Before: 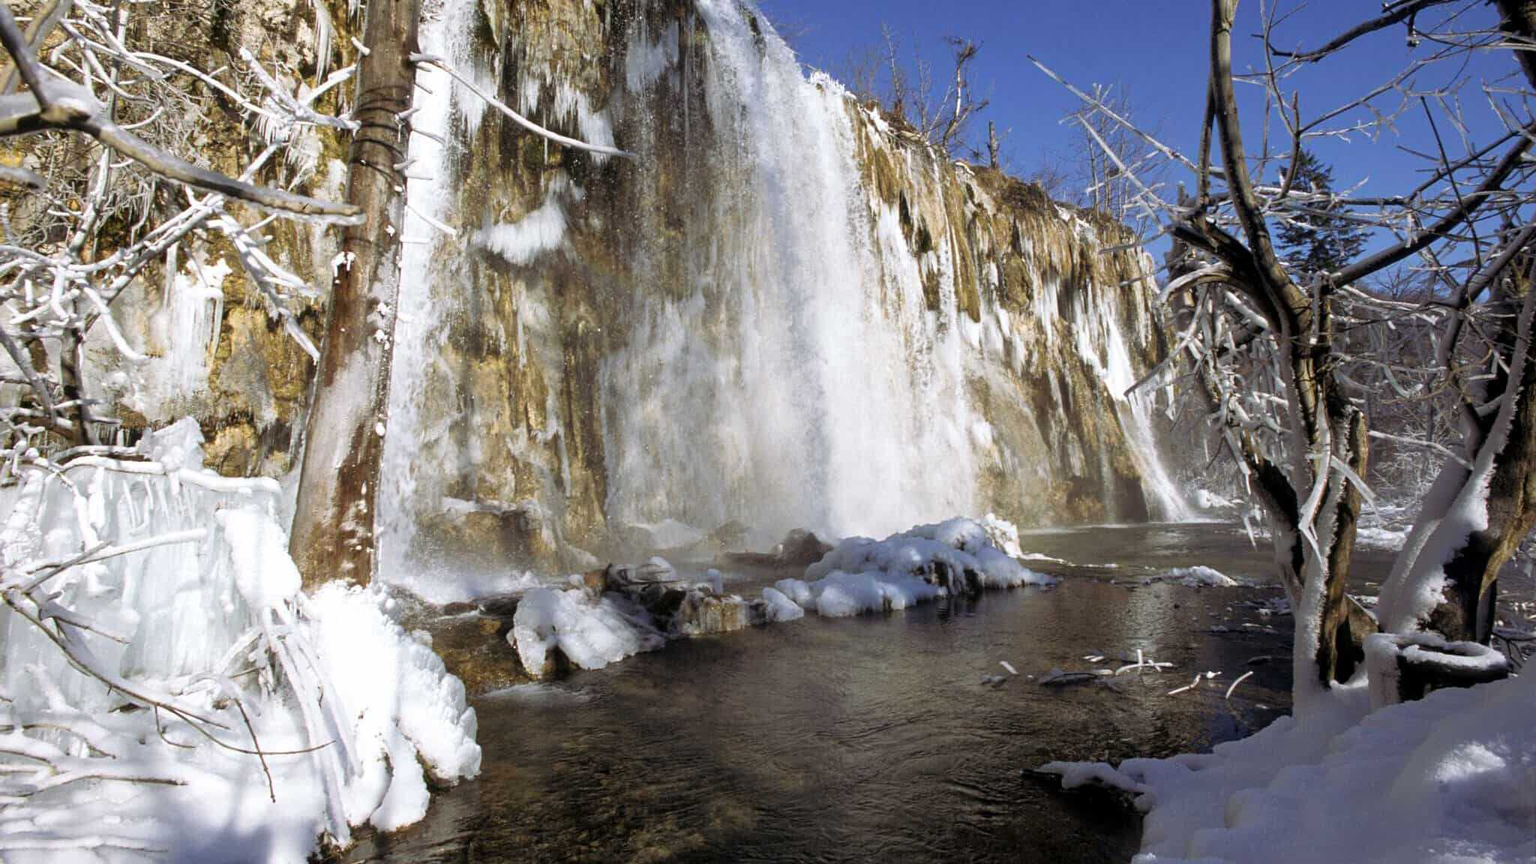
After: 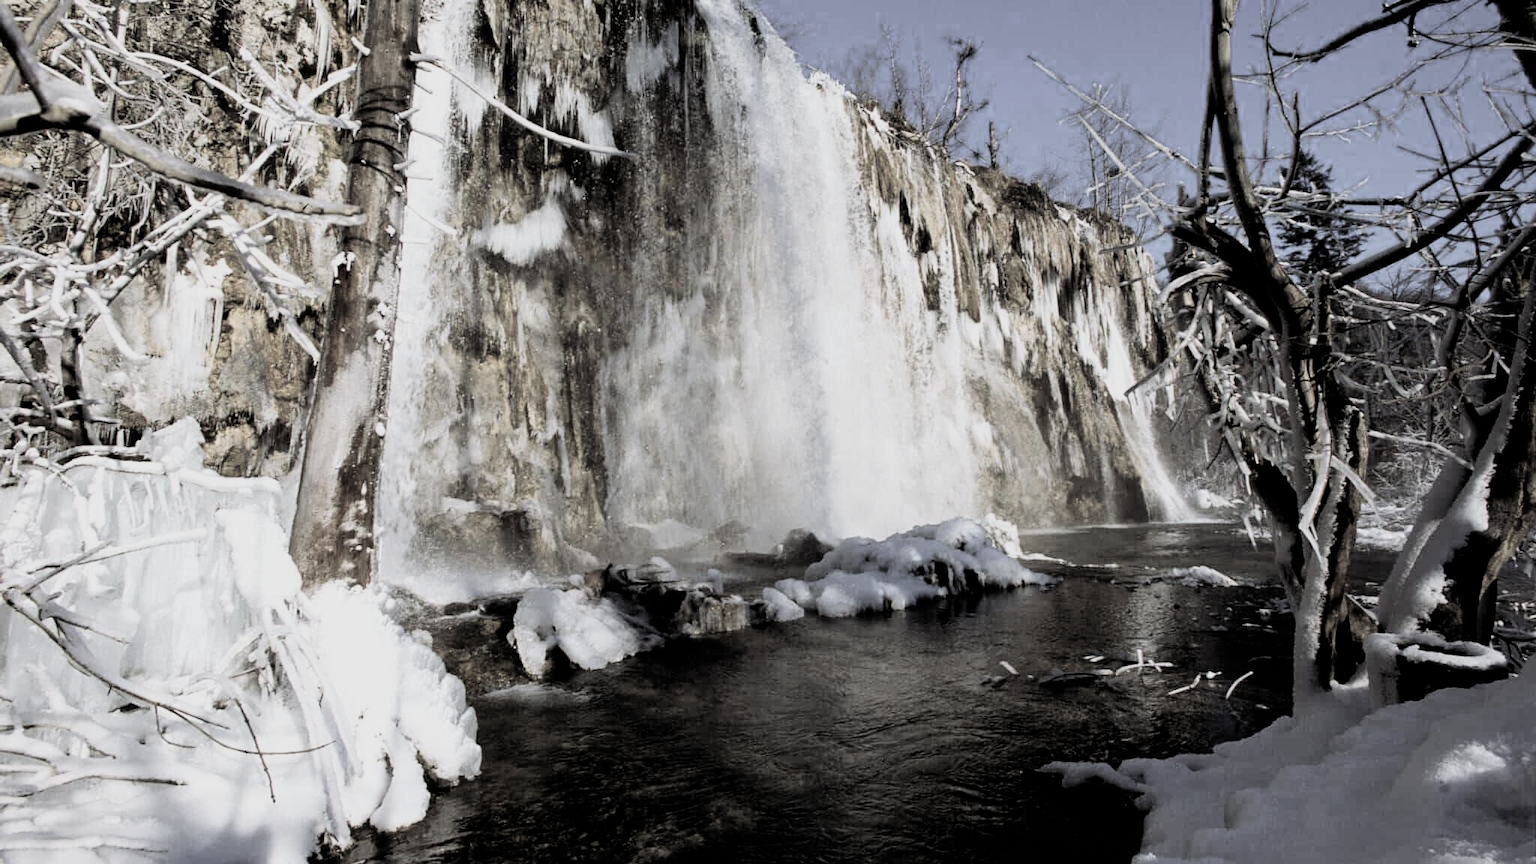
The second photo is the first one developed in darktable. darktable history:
filmic rgb: black relative exposure -5.01 EV, white relative exposure 3.96 EV, hardness 2.88, contrast 1.399, highlights saturation mix -29.9%, color science v4 (2020), iterations of high-quality reconstruction 0
